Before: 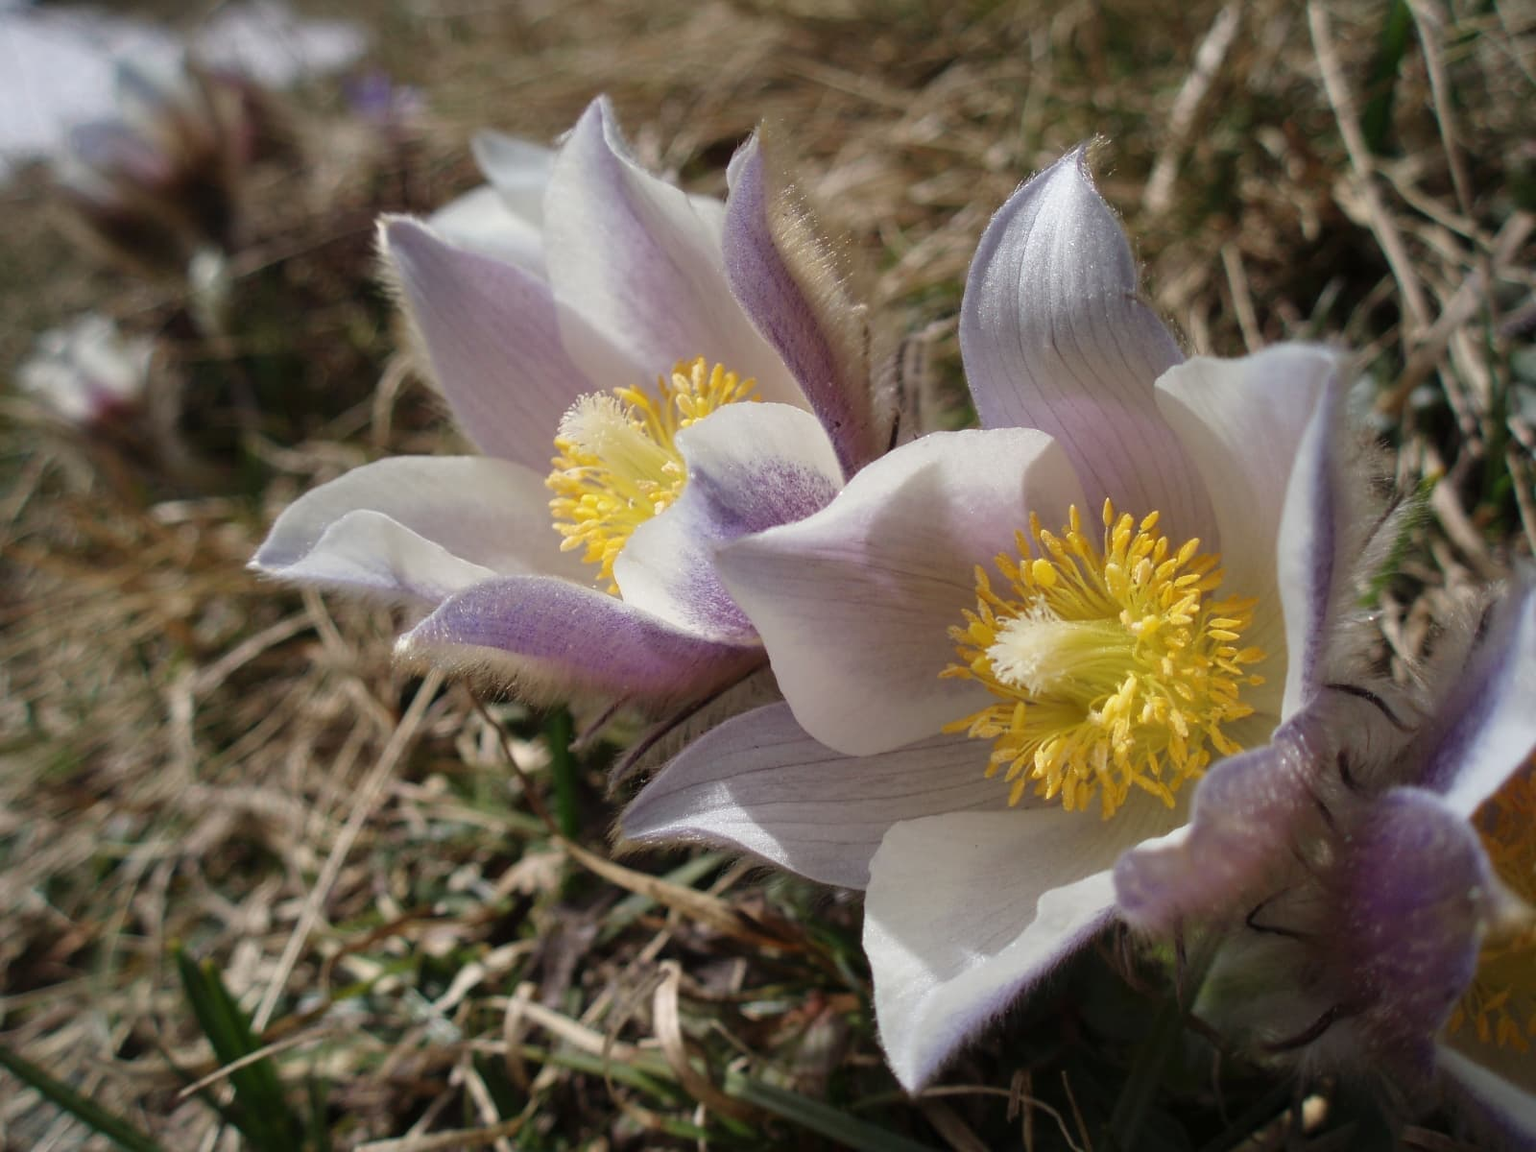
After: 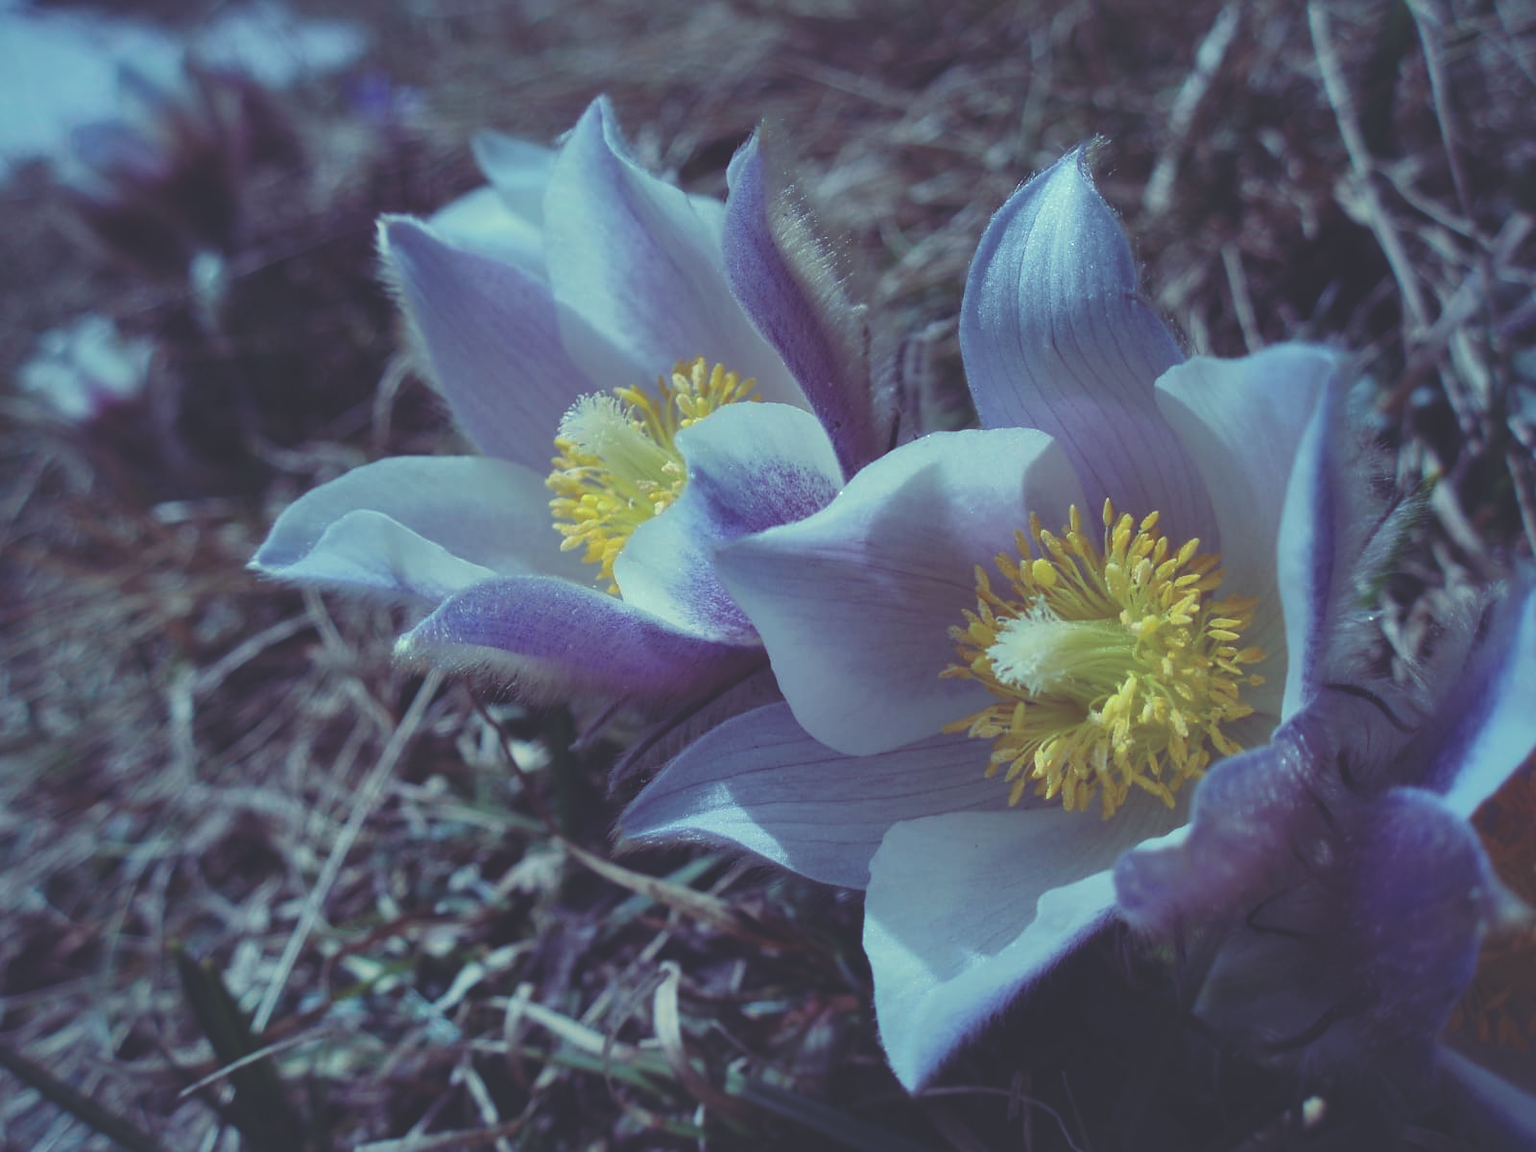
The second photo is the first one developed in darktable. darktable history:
shadows and highlights: shadows 25, highlights -70
rgb curve: curves: ch0 [(0, 0.186) (0.314, 0.284) (0.576, 0.466) (0.805, 0.691) (0.936, 0.886)]; ch1 [(0, 0.186) (0.314, 0.284) (0.581, 0.534) (0.771, 0.746) (0.936, 0.958)]; ch2 [(0, 0.216) (0.275, 0.39) (1, 1)], mode RGB, independent channels, compensate middle gray true, preserve colors none
